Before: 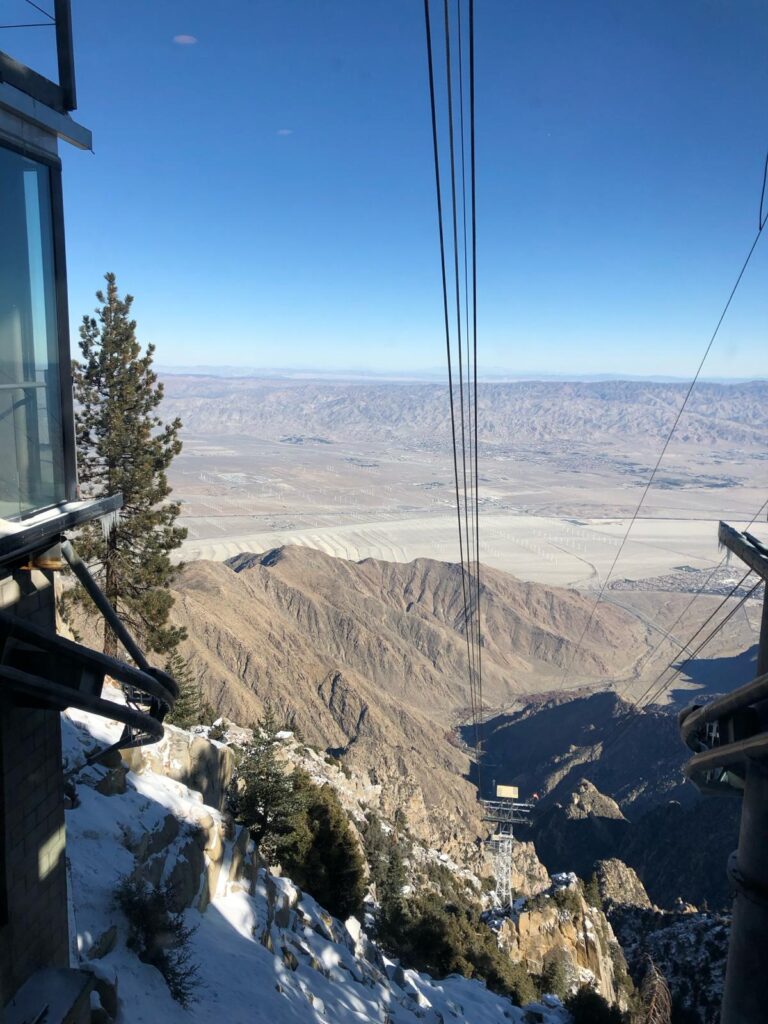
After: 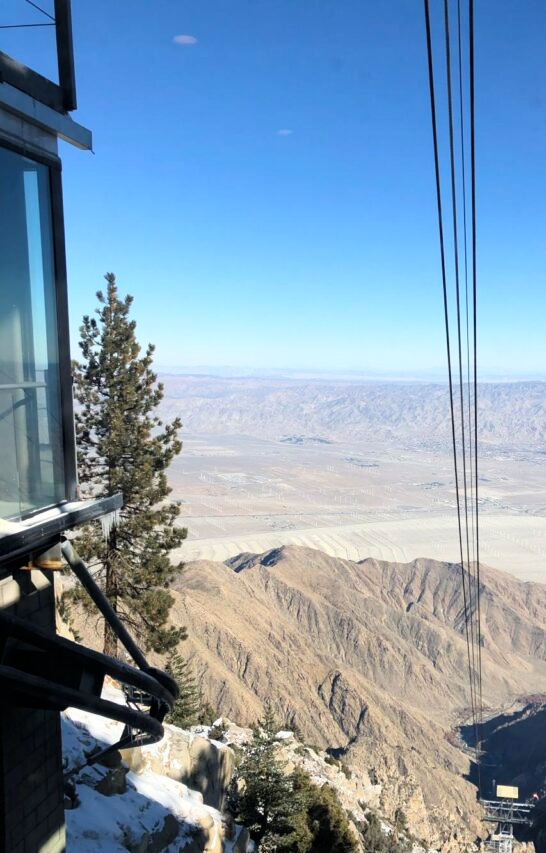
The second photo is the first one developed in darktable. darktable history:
crop: right 28.885%, bottom 16.626%
tone curve: curves: ch0 [(0, 0) (0.004, 0.001) (0.133, 0.112) (0.325, 0.362) (0.832, 0.893) (1, 1)], color space Lab, linked channels, preserve colors none
